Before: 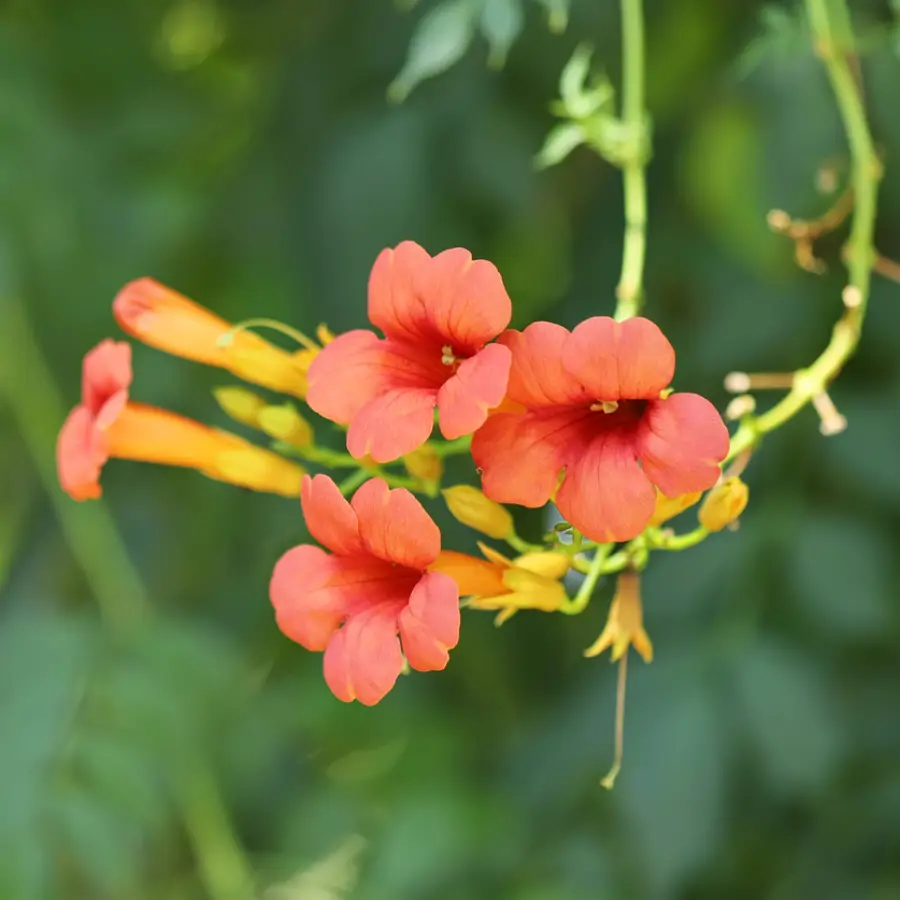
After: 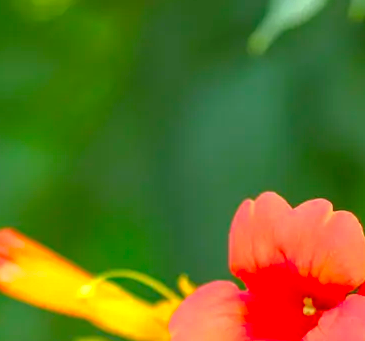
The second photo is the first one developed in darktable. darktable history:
exposure: exposure 0.507 EV, compensate highlight preservation false
contrast brightness saturation: contrast 0.2, brightness 0.2, saturation 0.8
crop: left 15.452%, top 5.459%, right 43.956%, bottom 56.62%
base curve: curves: ch0 [(0, 0) (0.841, 0.609) (1, 1)]
